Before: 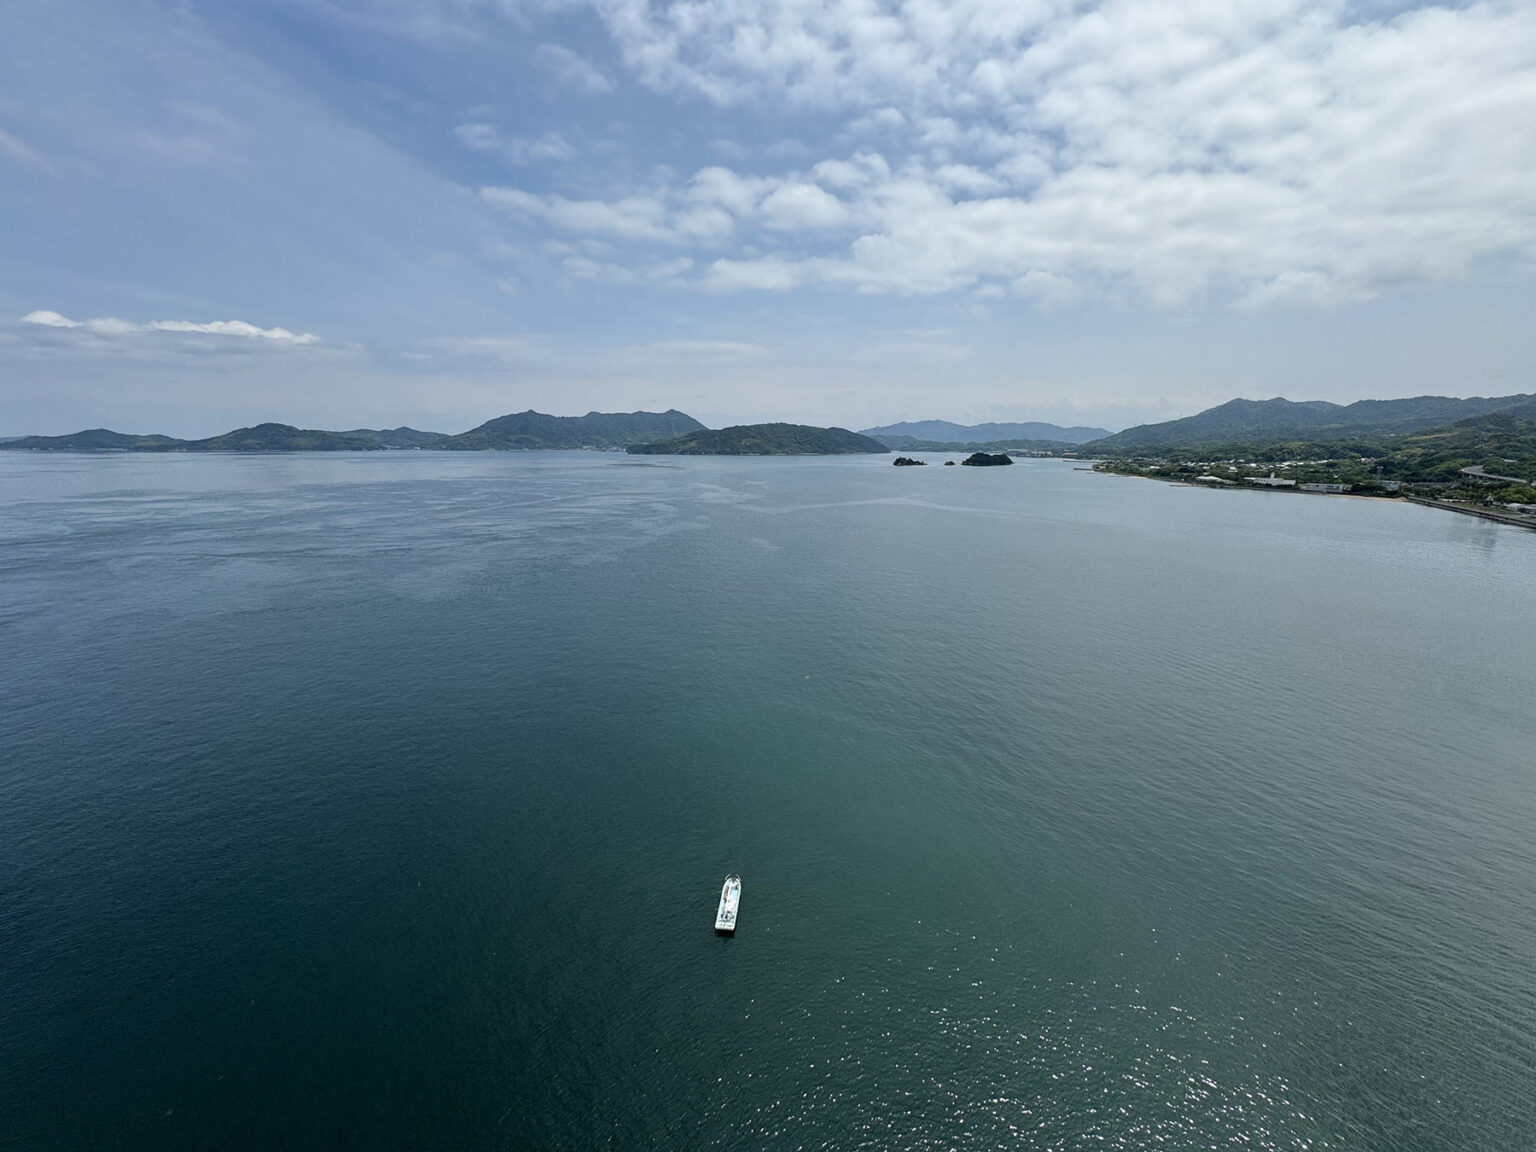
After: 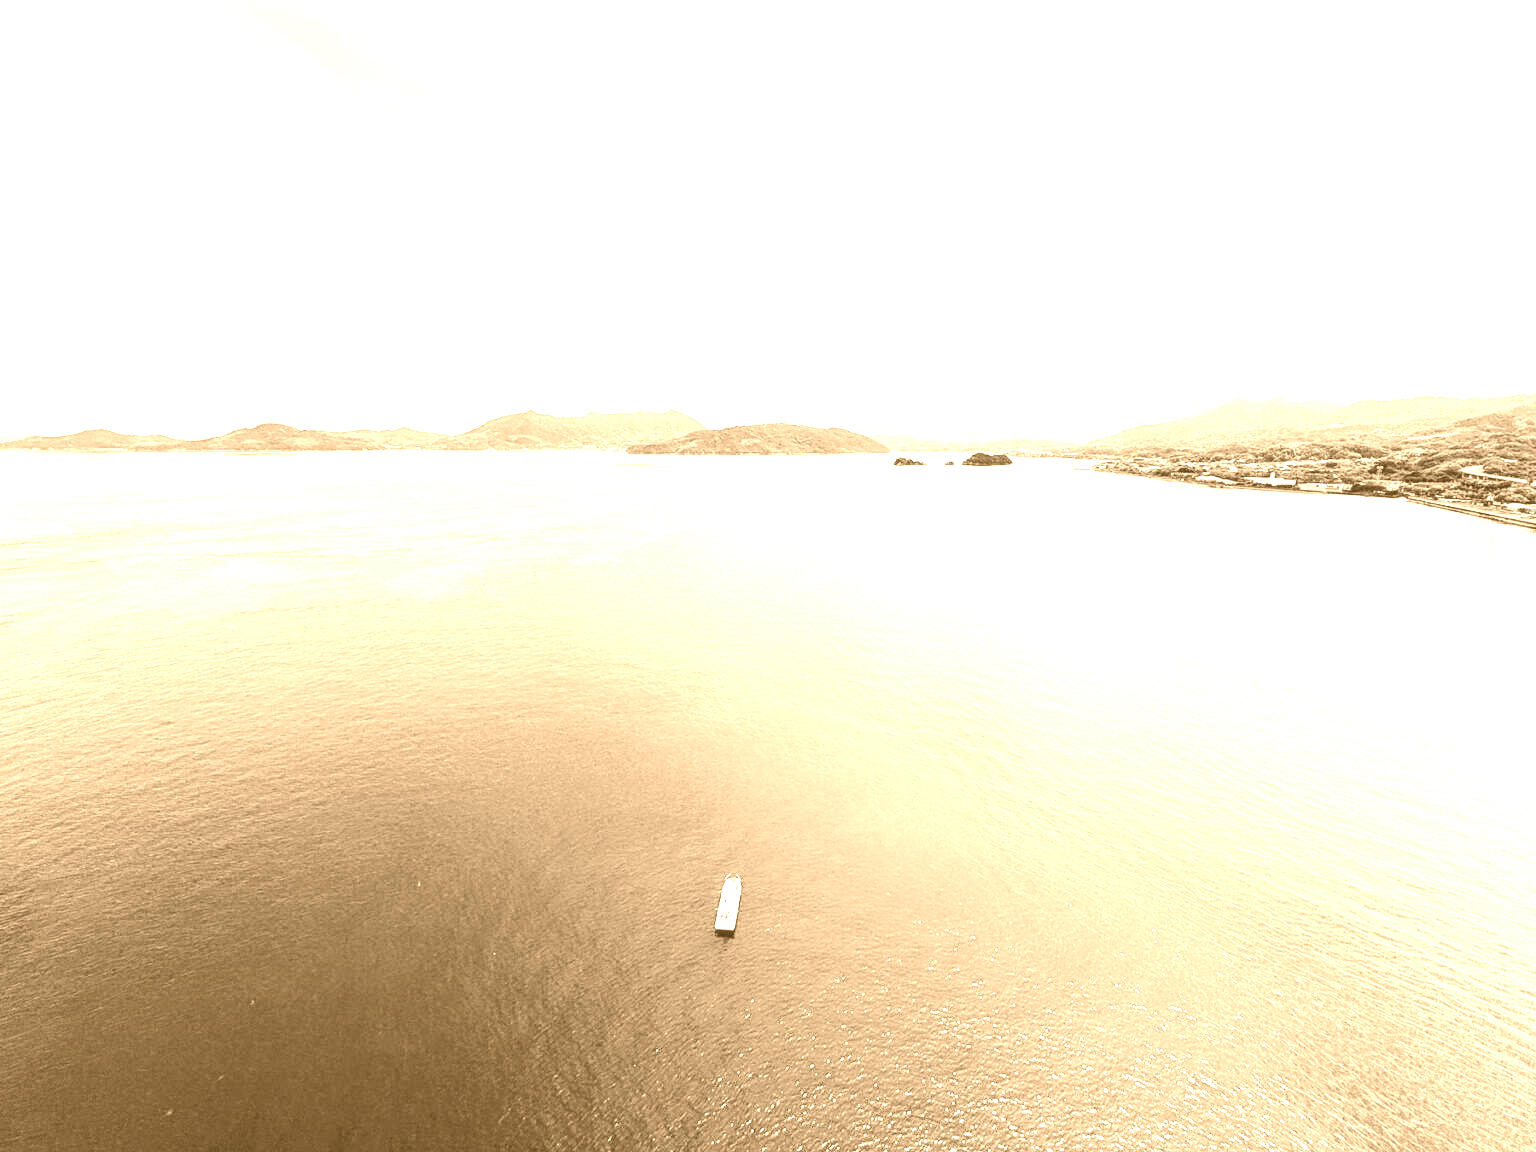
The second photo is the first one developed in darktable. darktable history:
exposure: black level correction 0, exposure 1.3 EV, compensate exposure bias true, compensate highlight preservation false
local contrast: on, module defaults
colorize: hue 28.8°, source mix 100%
base curve: curves: ch0 [(0, 0) (0.028, 0.03) (0.121, 0.232) (0.46, 0.748) (0.859, 0.968) (1, 1)], preserve colors none
color balance rgb: linear chroma grading › global chroma 15%, perceptual saturation grading › global saturation 30%
